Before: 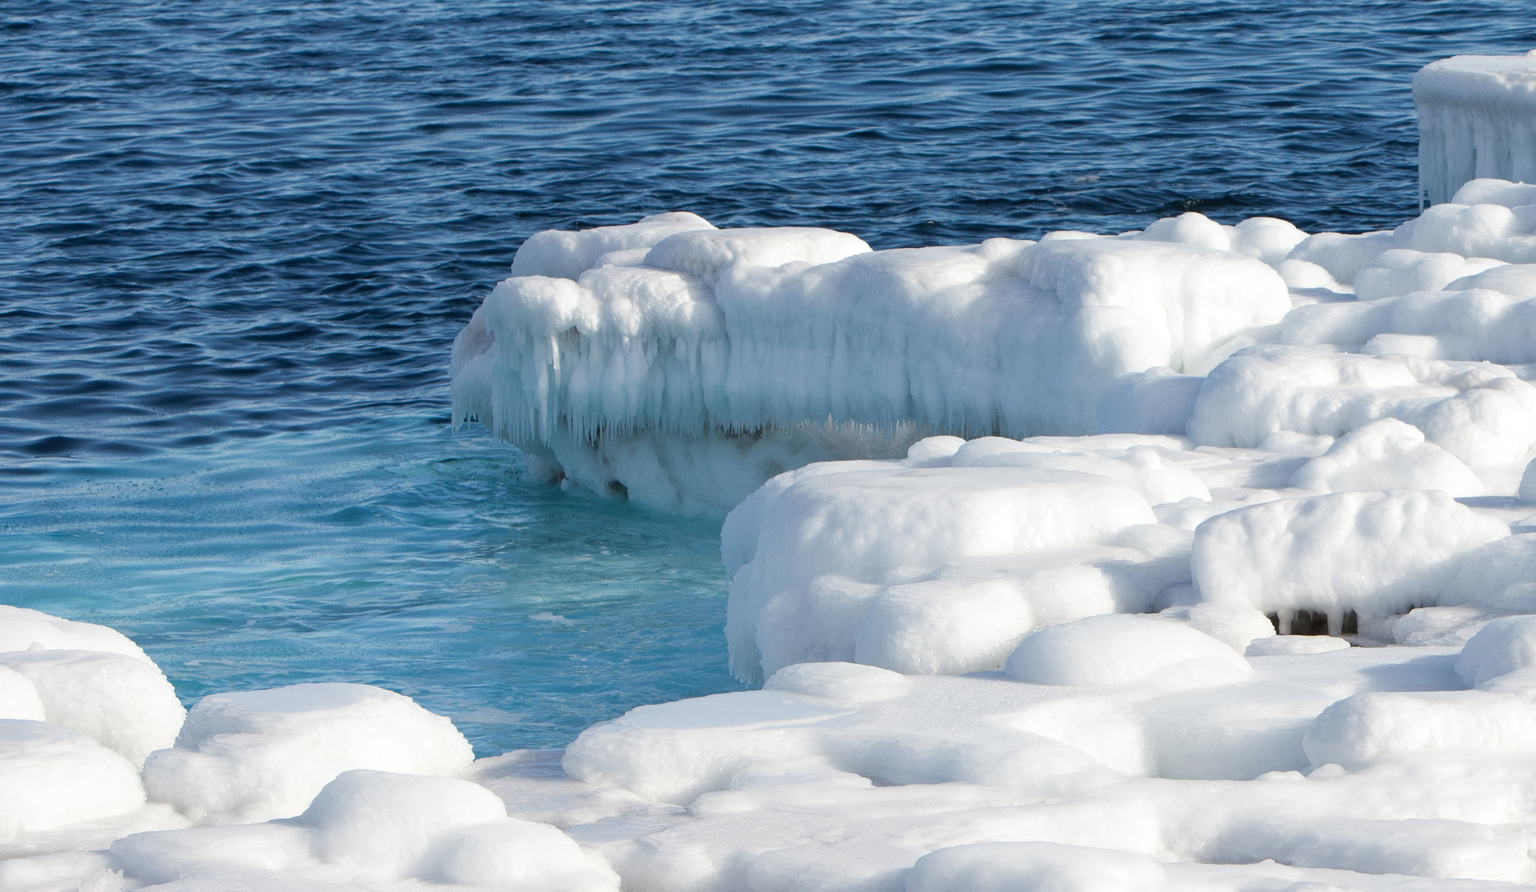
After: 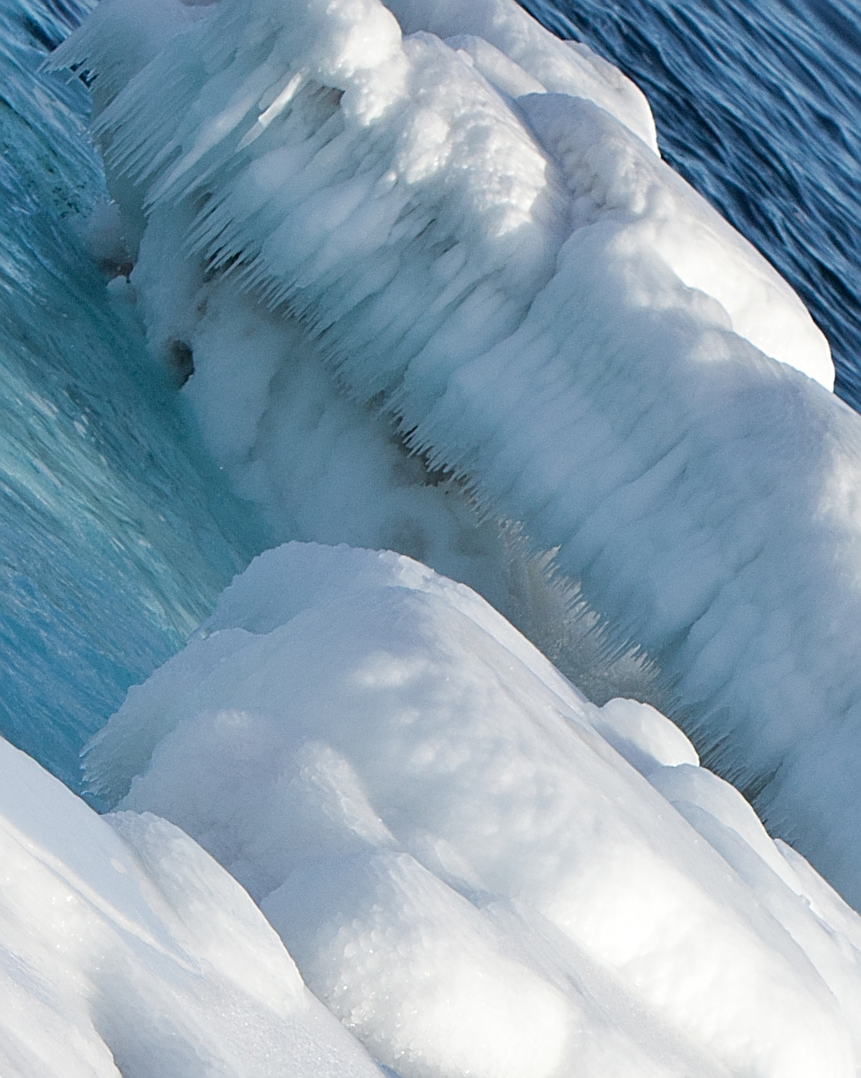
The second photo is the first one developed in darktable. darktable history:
sharpen: amount 0.741
crop and rotate: angle -45.68°, top 16.225%, right 0.801%, bottom 11.675%
